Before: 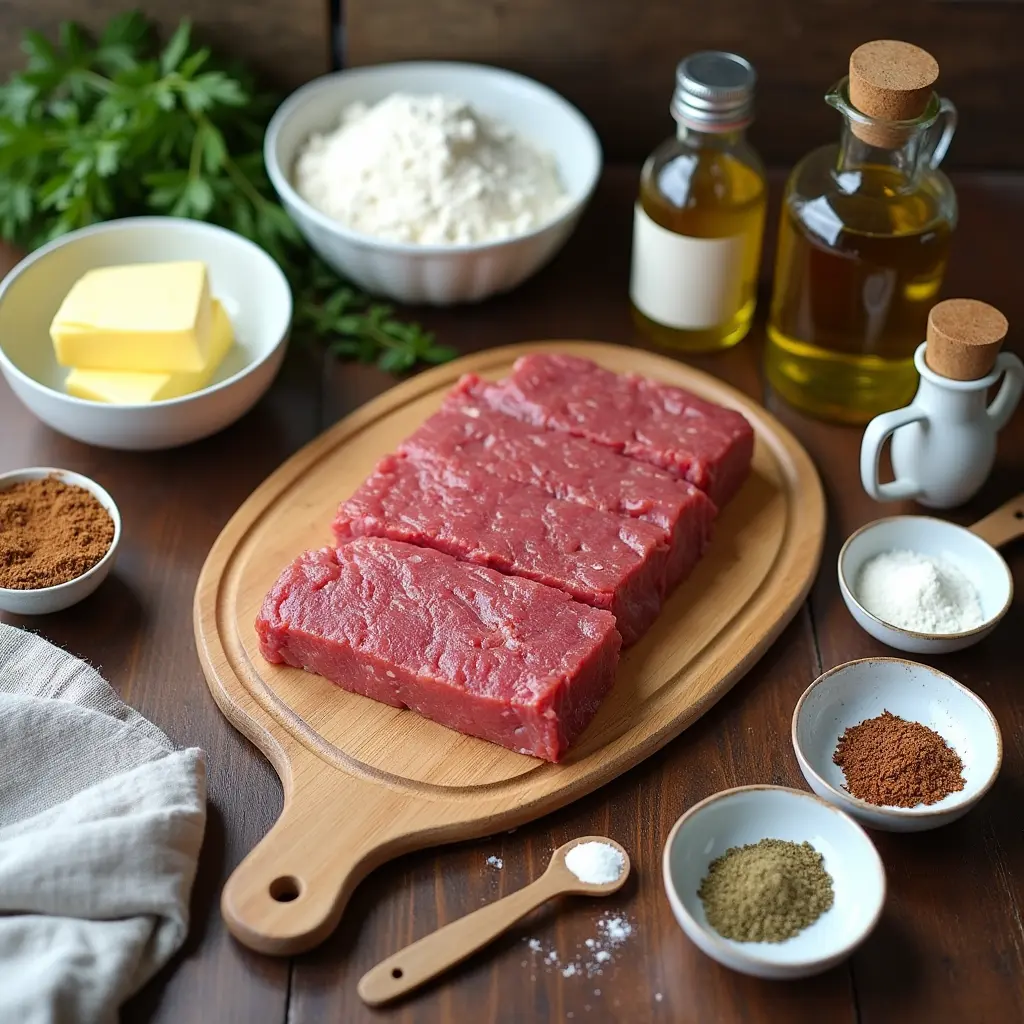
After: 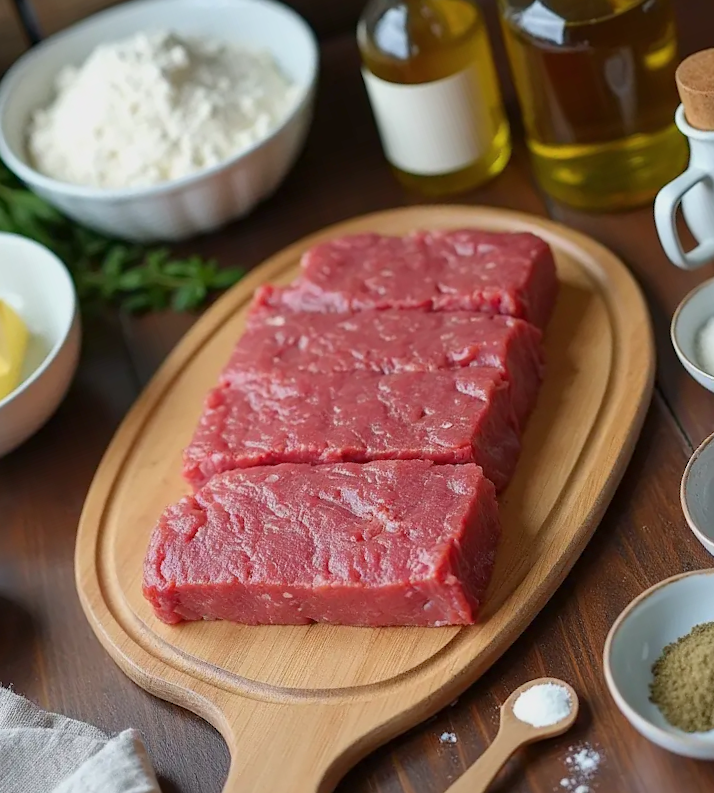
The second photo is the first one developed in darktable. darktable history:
crop and rotate: angle 19.43°, left 6.747%, right 4.282%, bottom 1.173%
color balance rgb: perceptual saturation grading › global saturation -0.091%, contrast -9.401%
